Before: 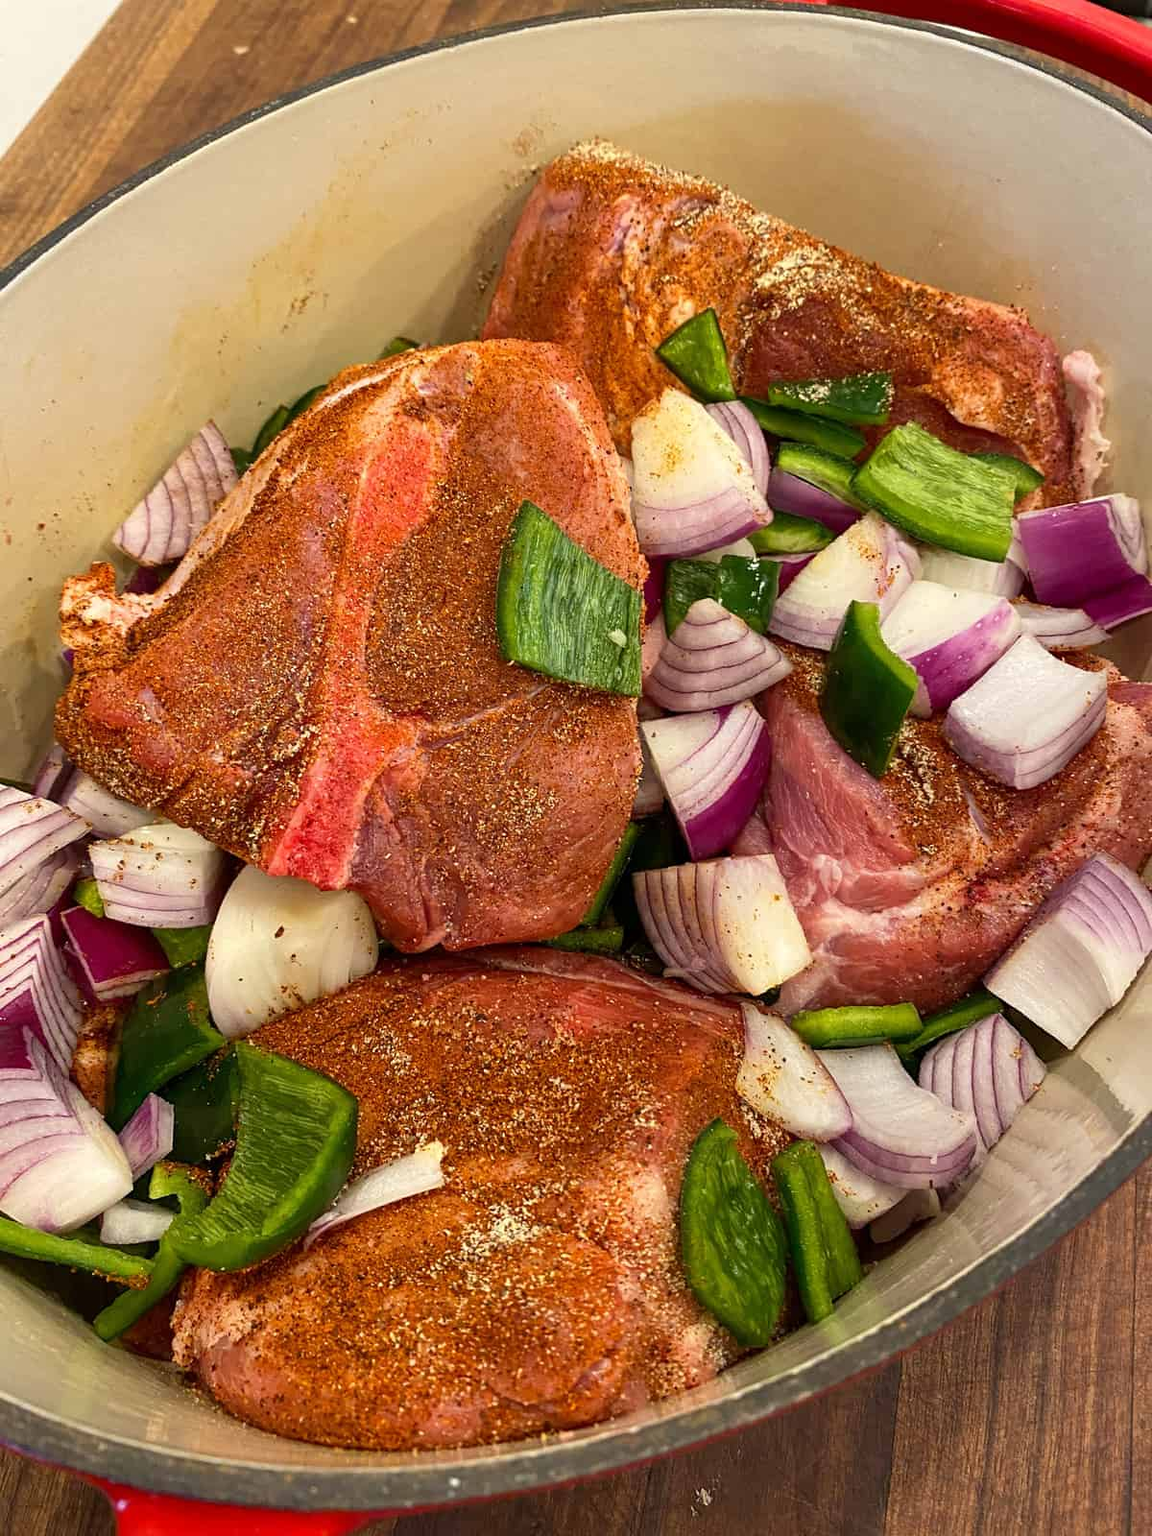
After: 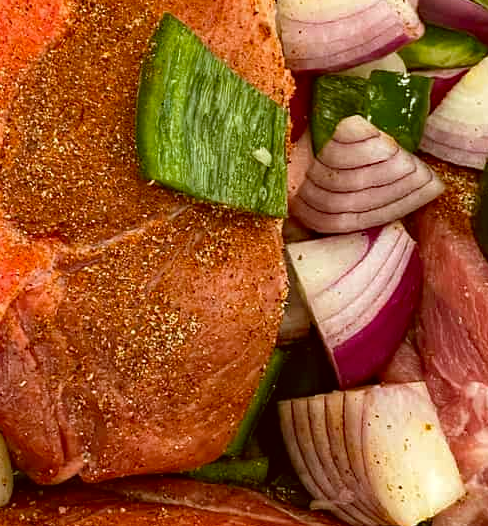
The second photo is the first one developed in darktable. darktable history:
color correction: highlights a* -0.455, highlights b* 0.171, shadows a* 4.32, shadows b* 20.43
crop: left 31.786%, top 31.789%, right 27.509%, bottom 35.285%
haze removal: compatibility mode true, adaptive false
